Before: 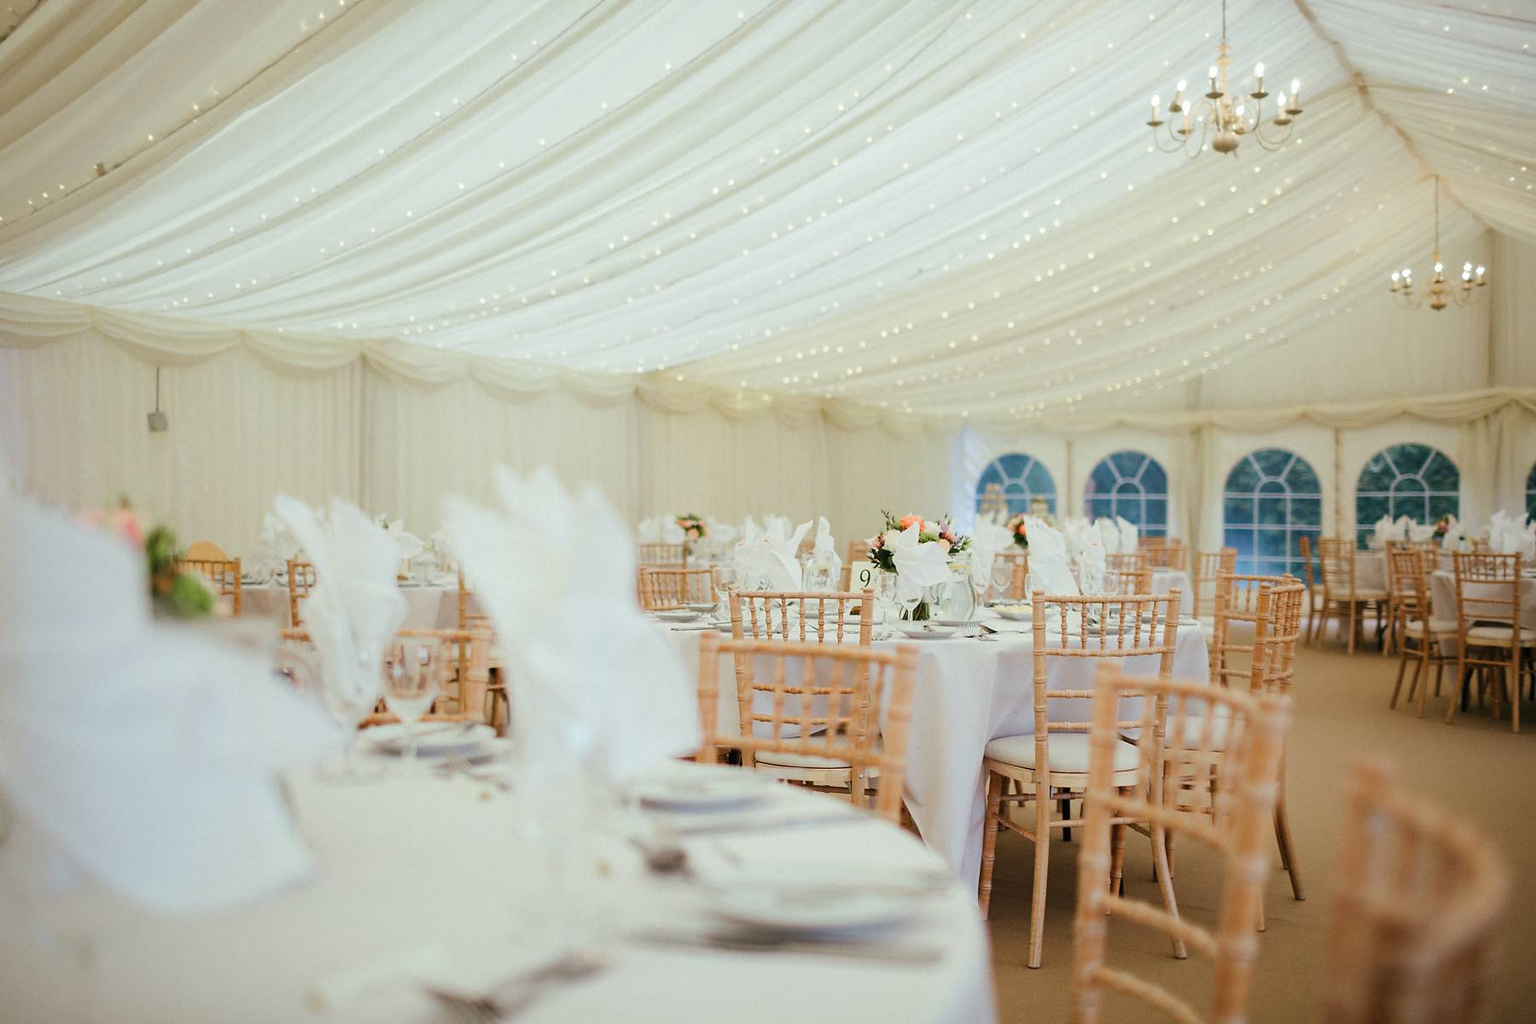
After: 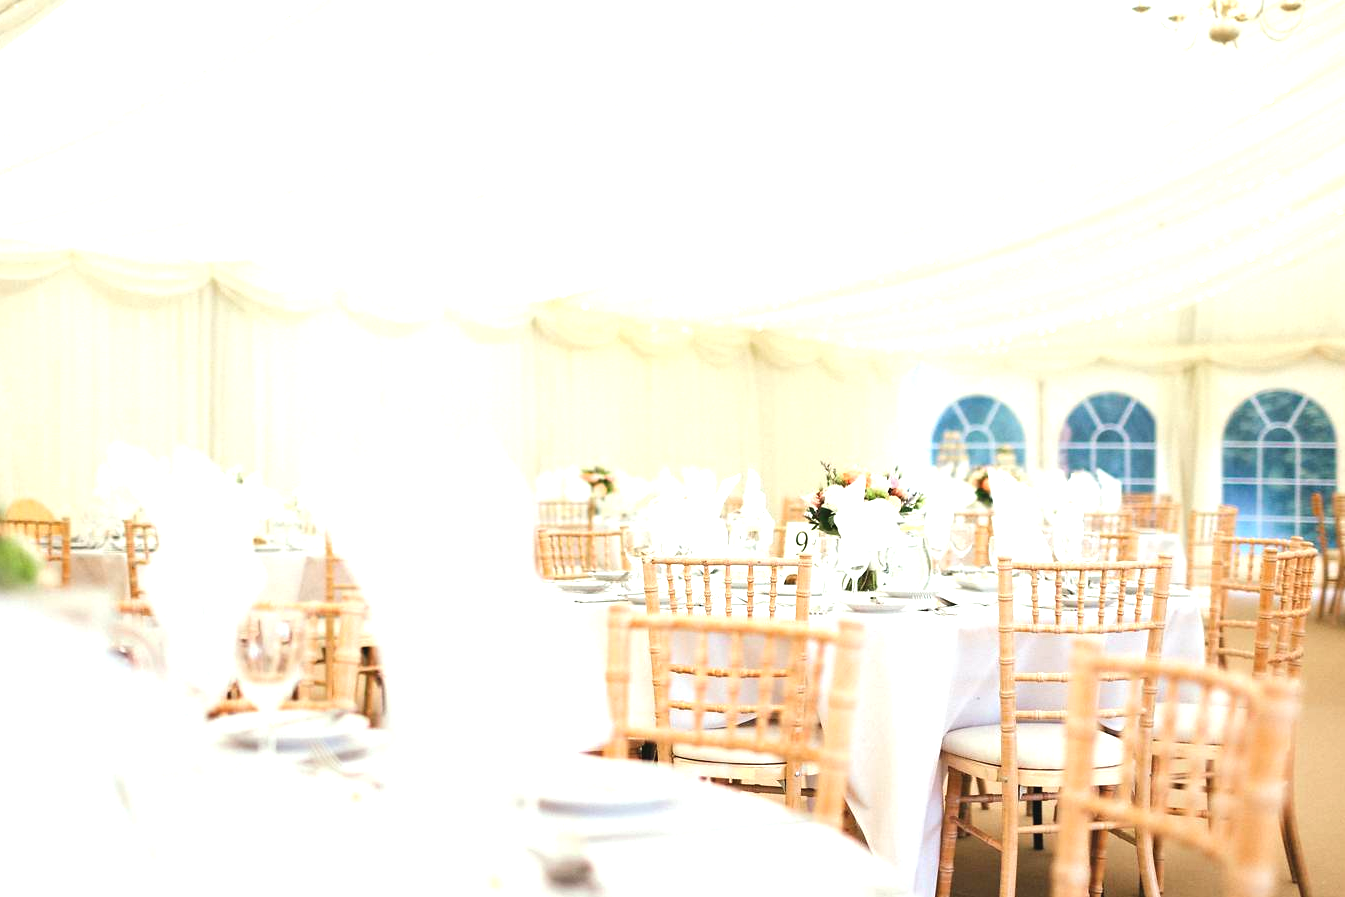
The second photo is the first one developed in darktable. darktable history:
exposure: black level correction -0.002, exposure 1.115 EV, compensate highlight preservation false
crop and rotate: left 11.831%, top 11.346%, right 13.429%, bottom 13.899%
